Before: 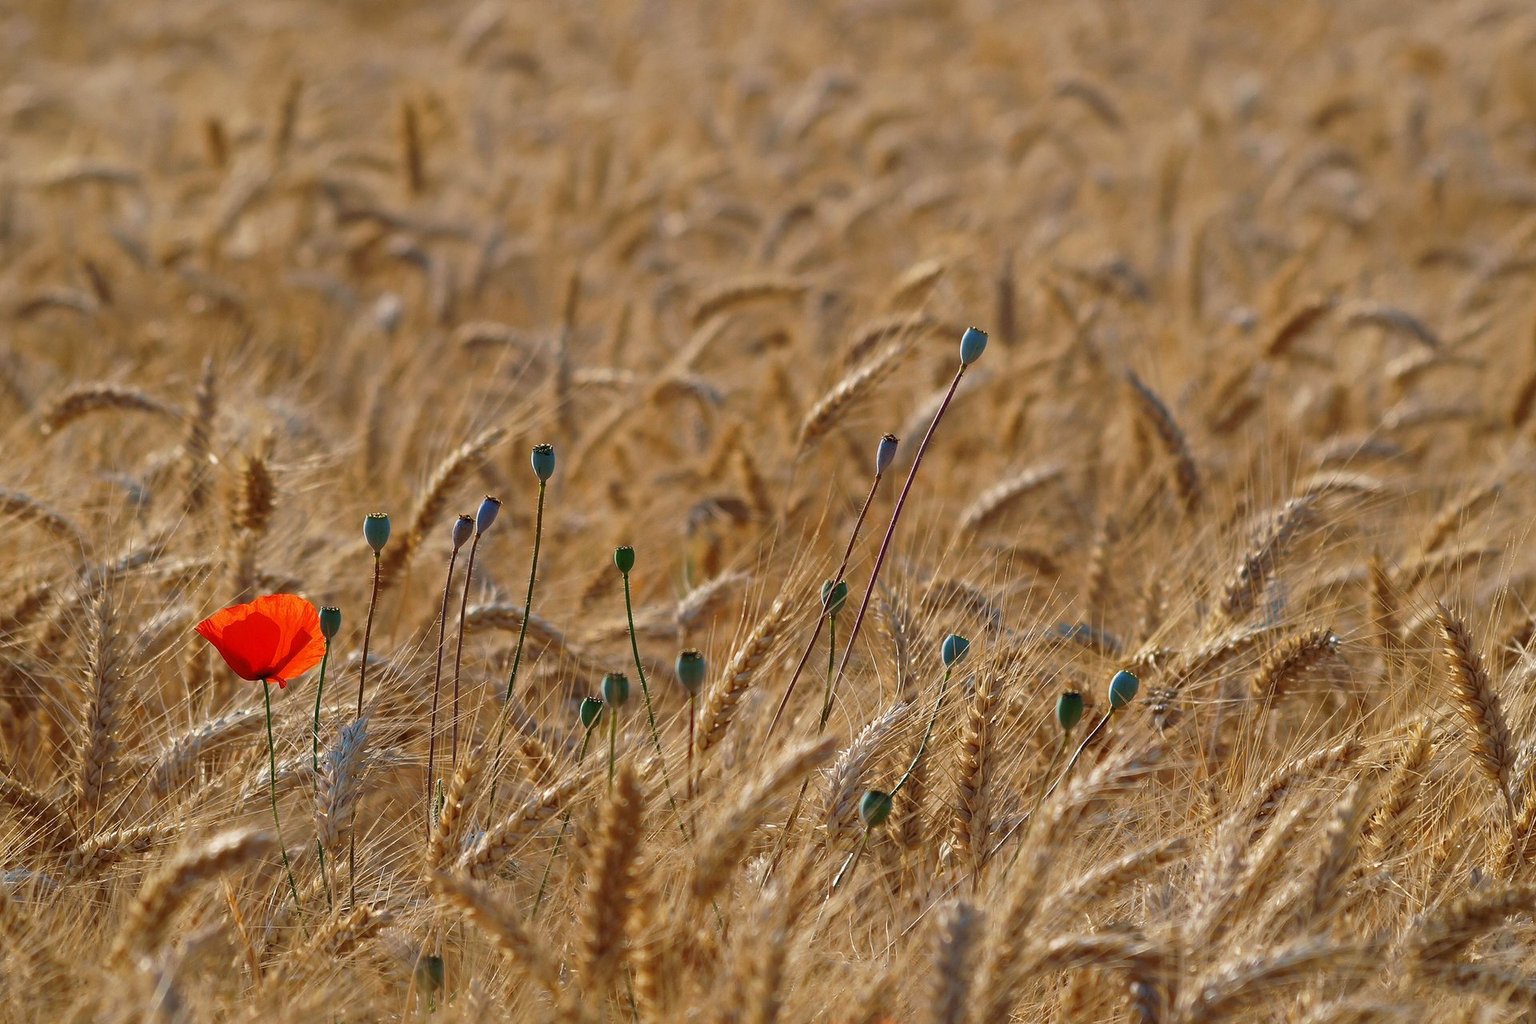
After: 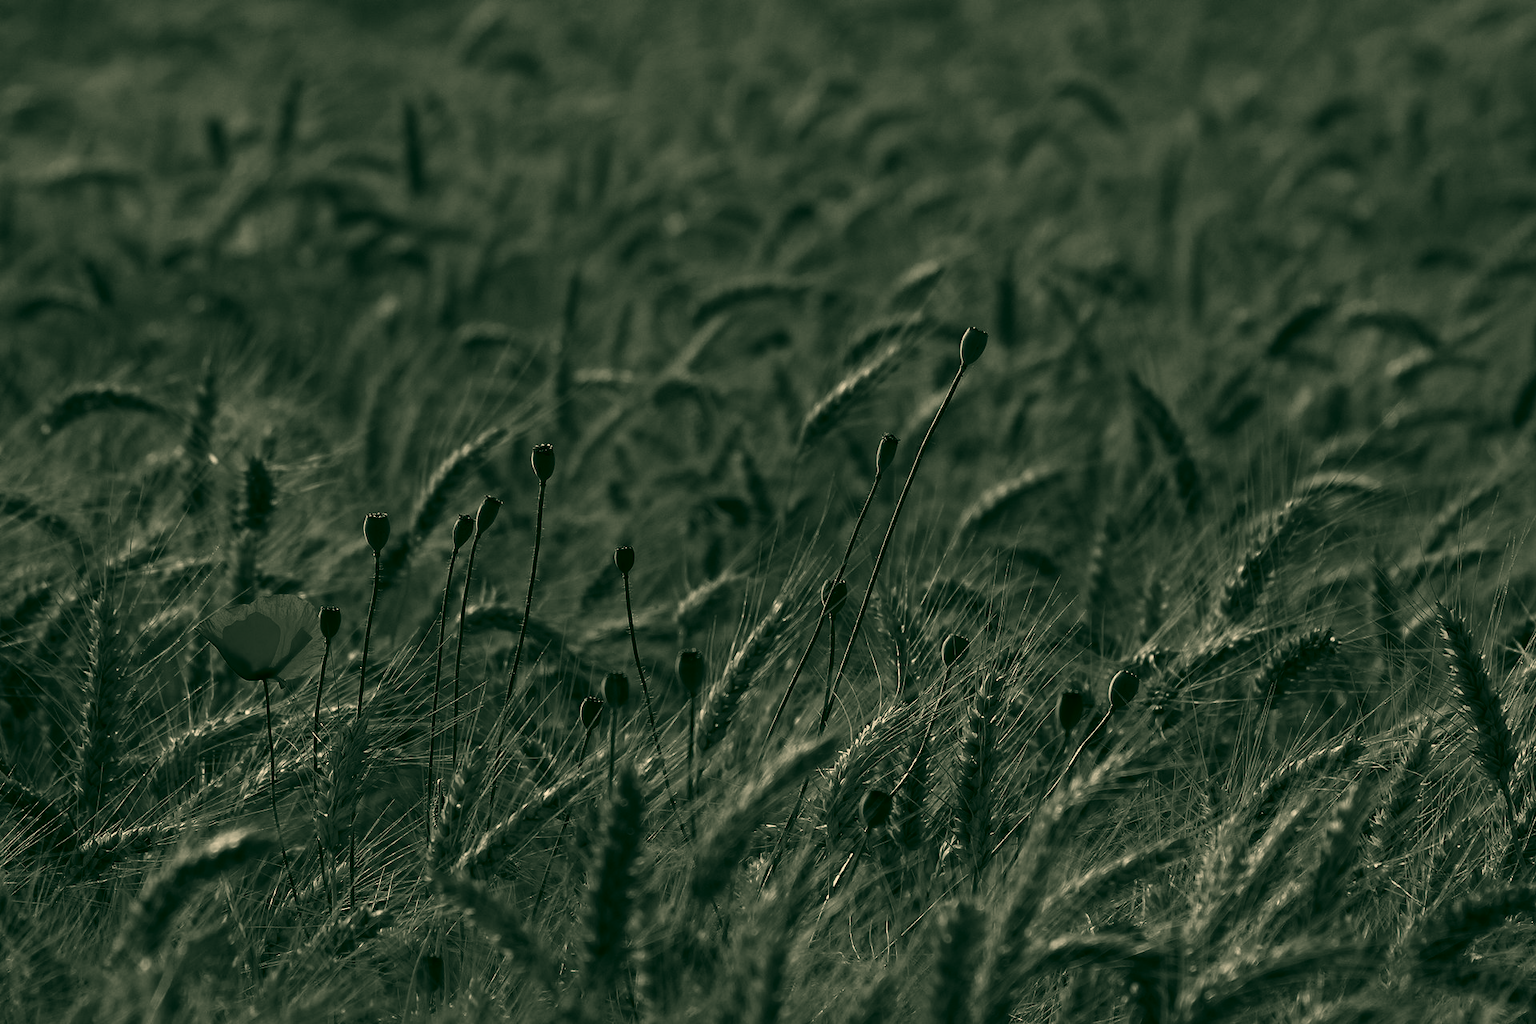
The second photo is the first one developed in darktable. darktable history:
color correction: highlights a* 5.16, highlights b* 24.23, shadows a* -15.97, shadows b* 3.83
contrast brightness saturation: contrast -0.029, brightness -0.597, saturation -0.992
